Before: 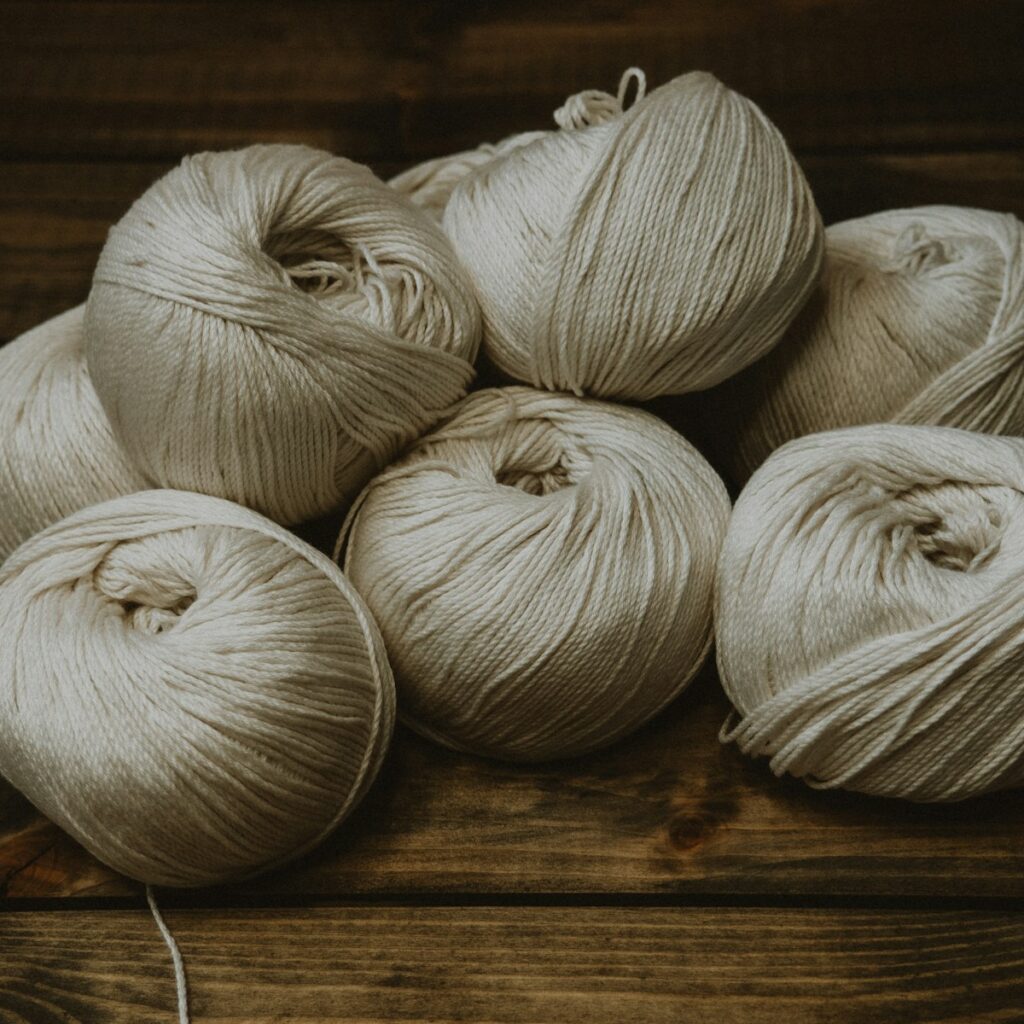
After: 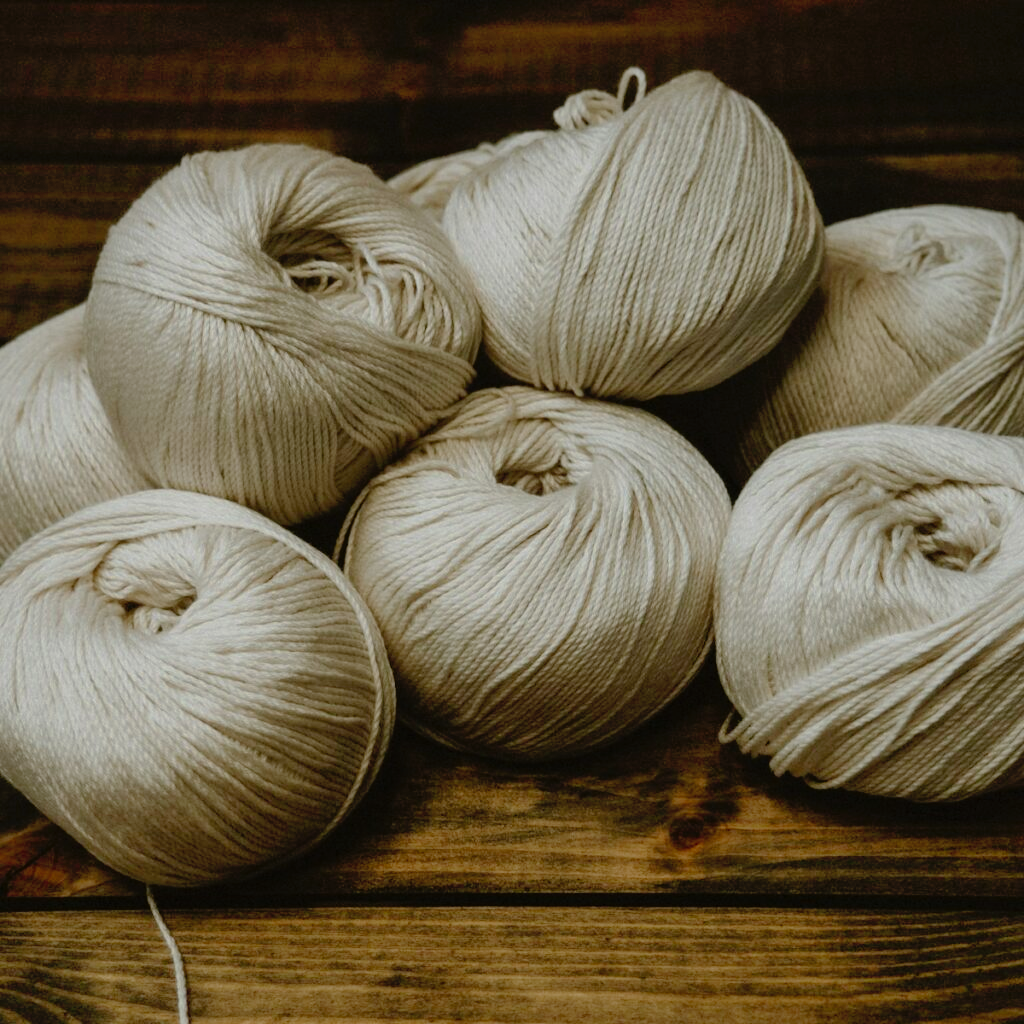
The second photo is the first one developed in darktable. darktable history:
shadows and highlights: on, module defaults
tone curve: curves: ch0 [(0, 0) (0.003, 0.001) (0.011, 0.002) (0.025, 0.007) (0.044, 0.015) (0.069, 0.022) (0.1, 0.03) (0.136, 0.056) (0.177, 0.115) (0.224, 0.177) (0.277, 0.244) (0.335, 0.322) (0.399, 0.398) (0.468, 0.471) (0.543, 0.545) (0.623, 0.614) (0.709, 0.685) (0.801, 0.765) (0.898, 0.867) (1, 1)], preserve colors none
color zones: curves: ch0 [(0.068, 0.464) (0.25, 0.5) (0.48, 0.508) (0.75, 0.536) (0.886, 0.476) (0.967, 0.456)]; ch1 [(0.066, 0.456) (0.25, 0.5) (0.616, 0.508) (0.746, 0.56) (0.934, 0.444)]
exposure: black level correction 0.001, exposure 0.5 EV, compensate highlight preservation false
